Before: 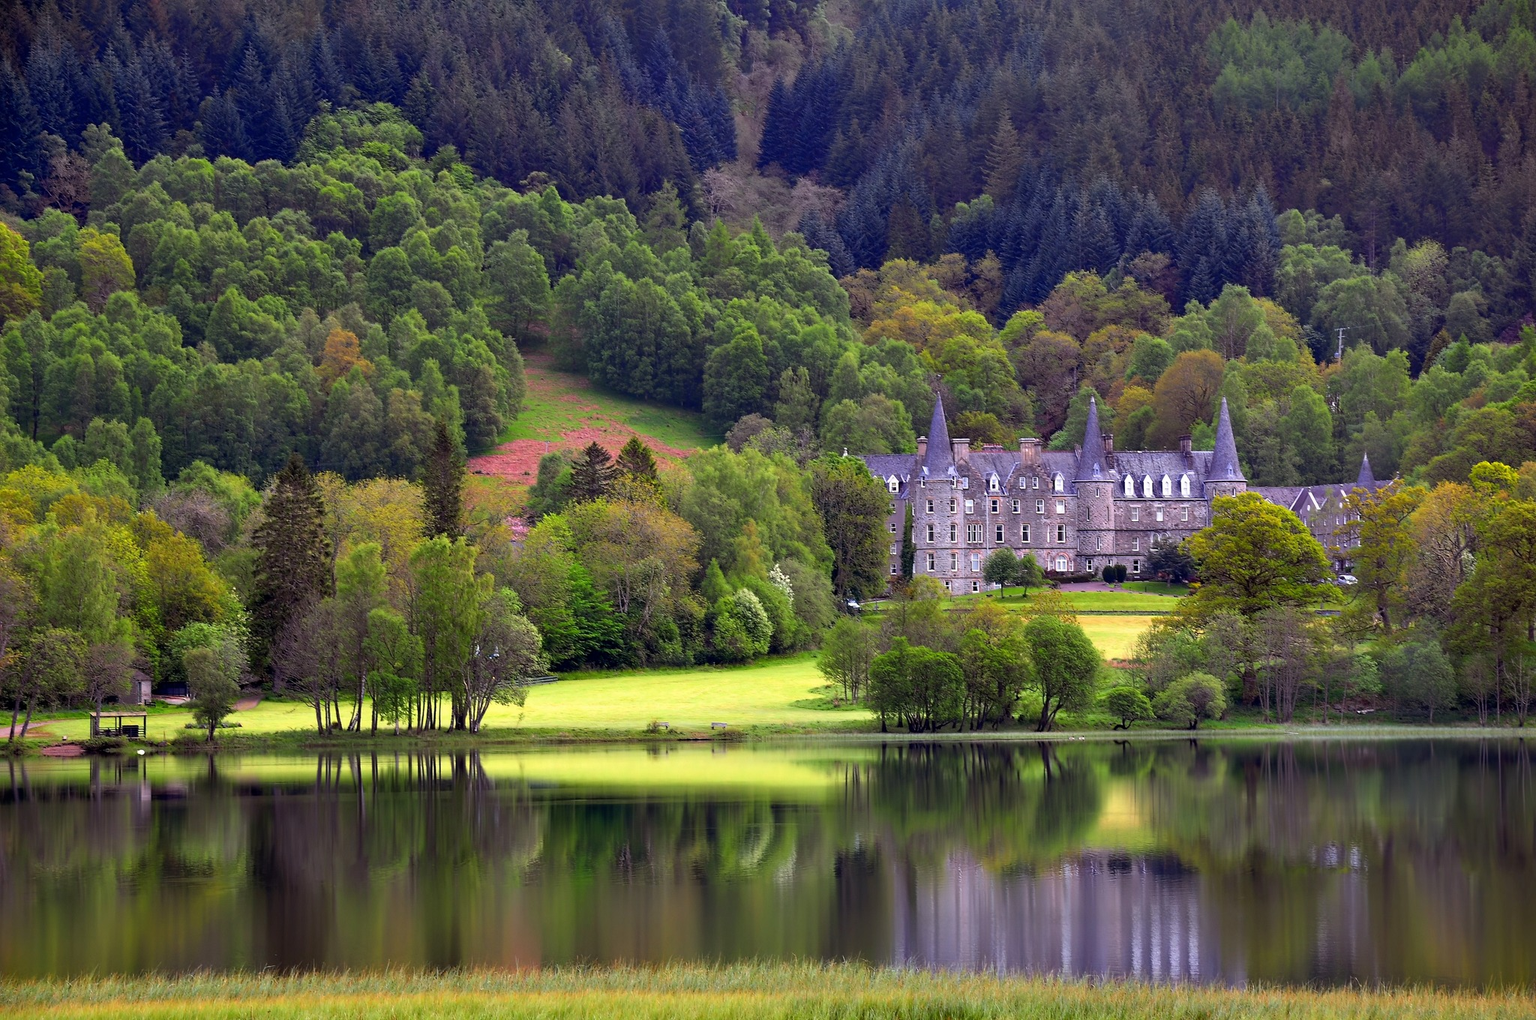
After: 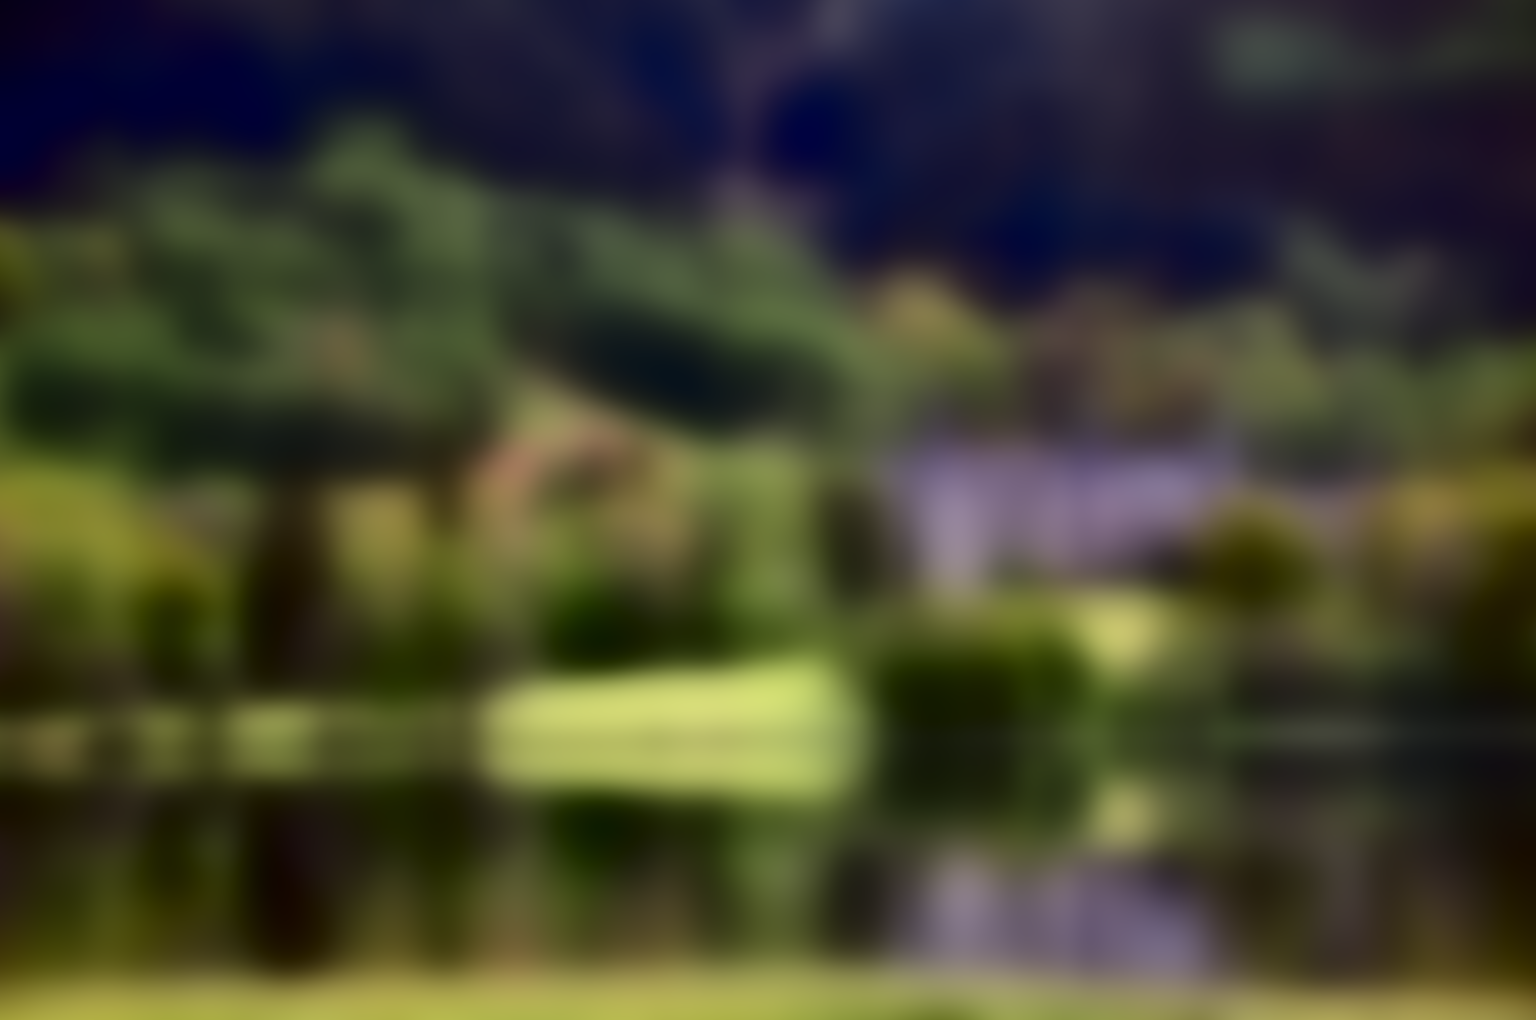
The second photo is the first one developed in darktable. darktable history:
tone equalizer: -7 EV 0.15 EV, -6 EV 0.6 EV, -5 EV 1.15 EV, -4 EV 1.33 EV, -3 EV 1.15 EV, -2 EV 0.6 EV, -1 EV 0.15 EV, mask exposure compensation -0.5 EV
lowpass: radius 31.92, contrast 1.72, brightness -0.98, saturation 0.94
